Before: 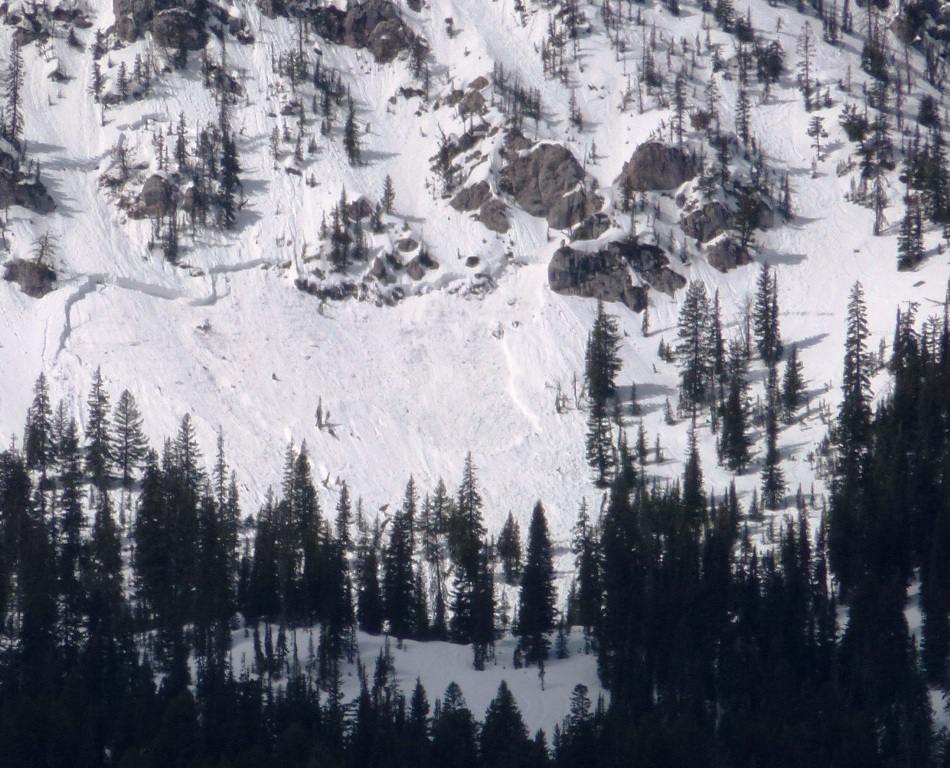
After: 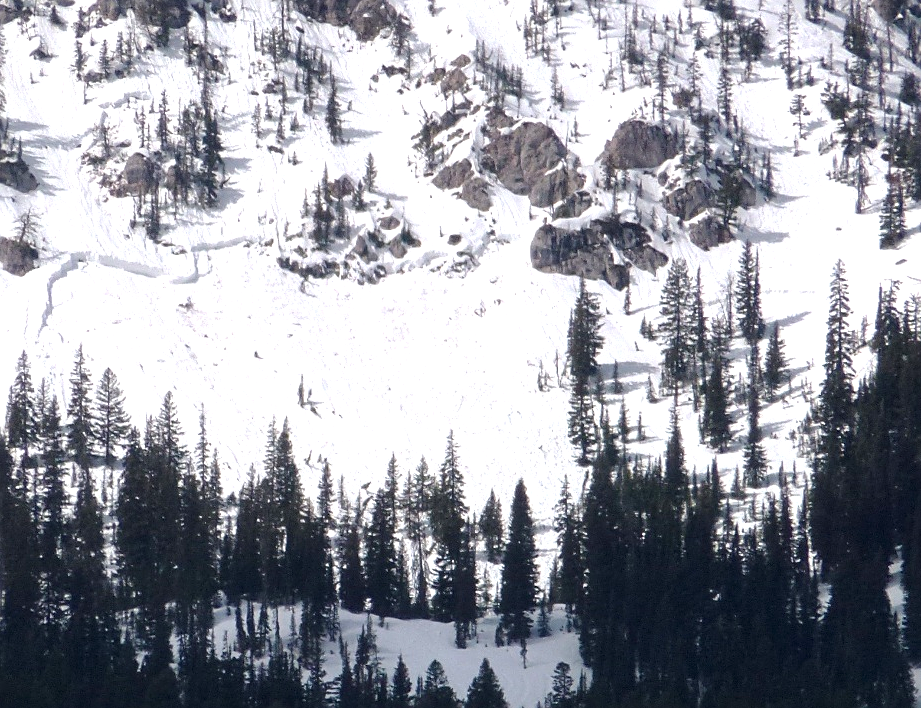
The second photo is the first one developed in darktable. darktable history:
sharpen: on, module defaults
exposure: black level correction 0, exposure 0.697 EV, compensate exposure bias true, compensate highlight preservation false
crop: left 1.999%, top 2.883%, right 0.992%, bottom 4.889%
